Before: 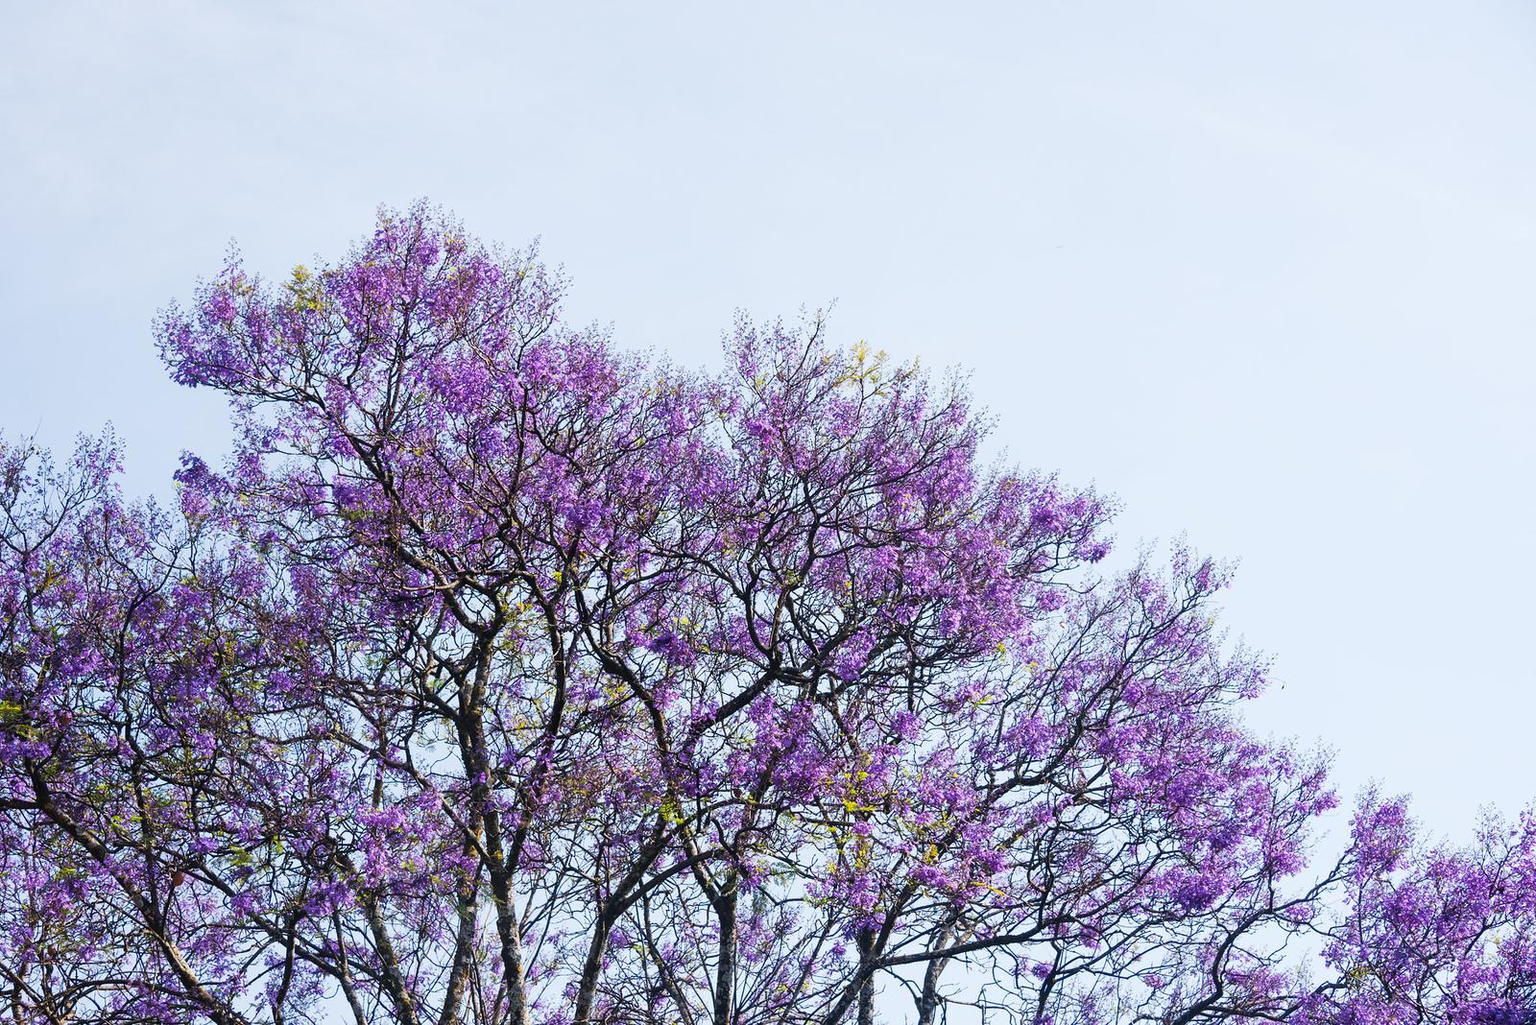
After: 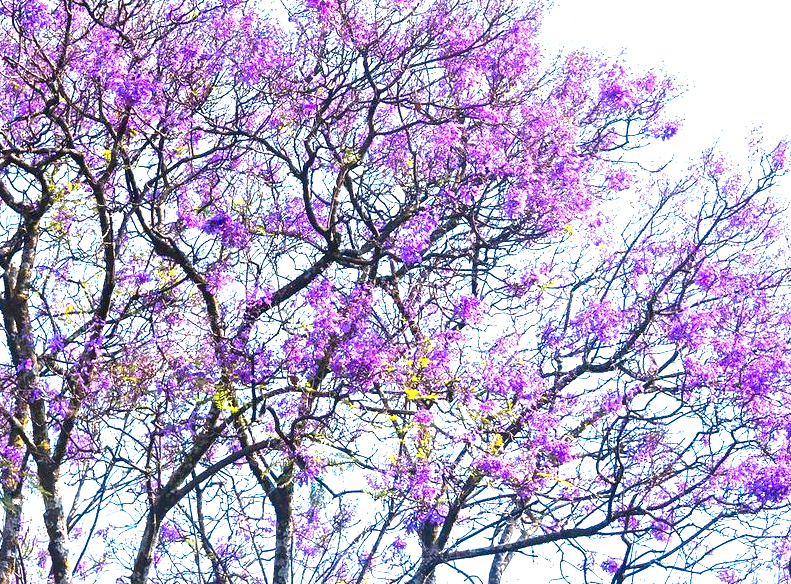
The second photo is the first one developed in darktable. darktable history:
color zones: curves: ch1 [(0.25, 0.5) (0.747, 0.71)]
exposure: black level correction 0, exposure 1.388 EV, compensate exposure bias true, compensate highlight preservation false
crop: left 29.672%, top 41.786%, right 20.851%, bottom 3.487%
